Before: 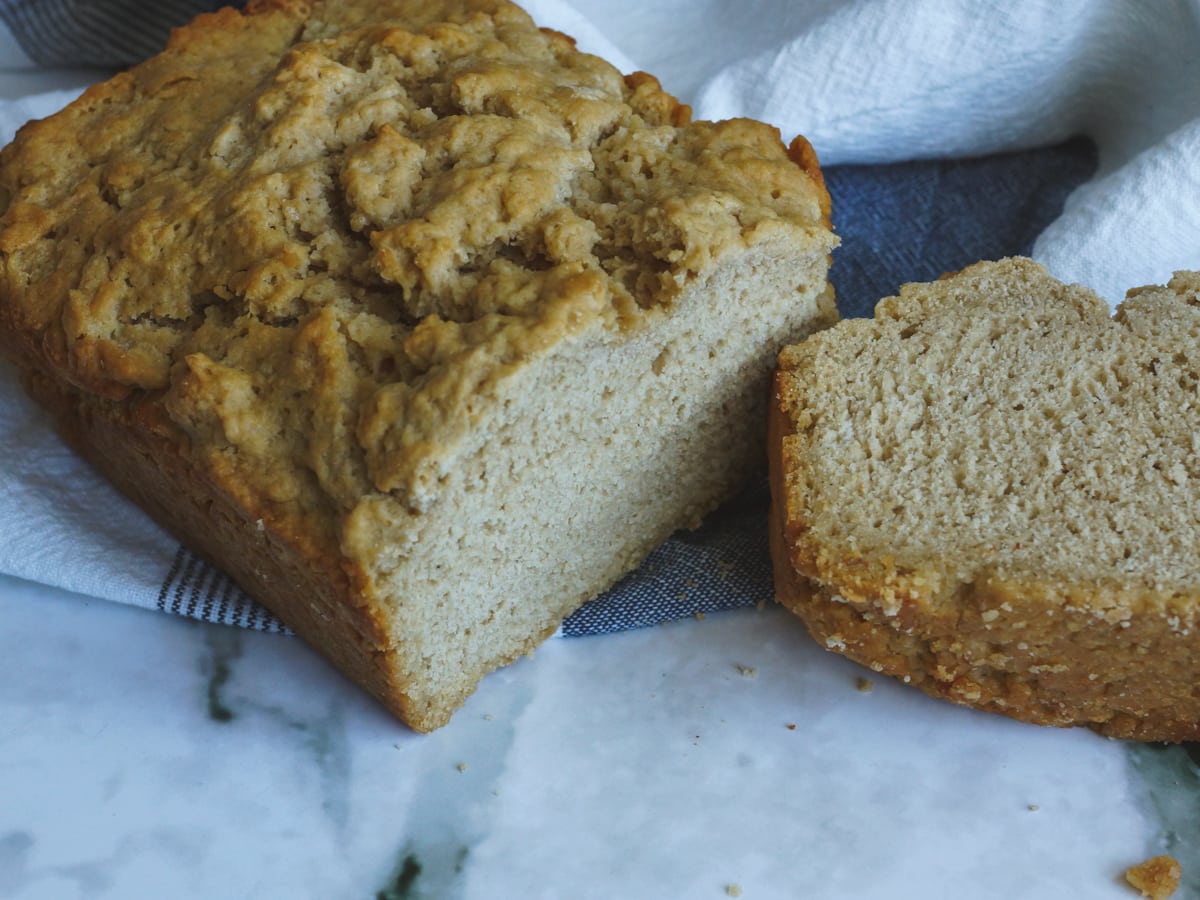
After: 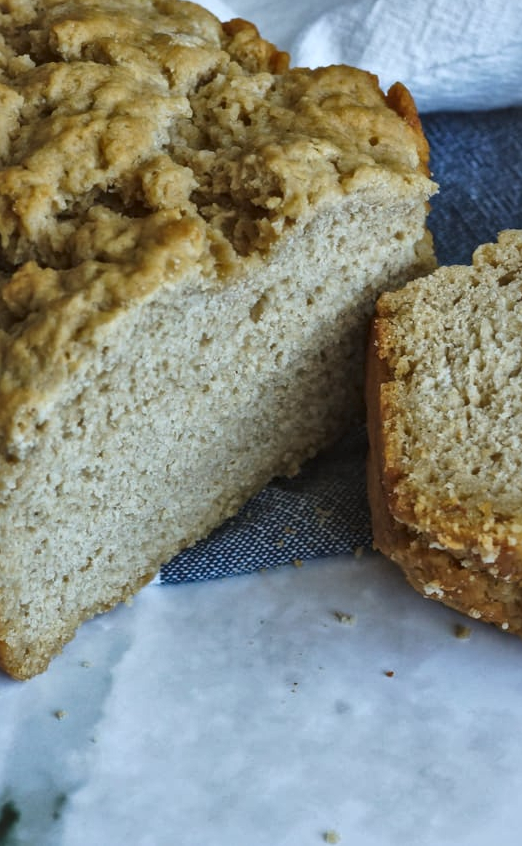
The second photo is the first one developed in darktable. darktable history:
crop: left 33.541%, top 5.999%, right 22.877%
local contrast: mode bilateral grid, contrast 20, coarseness 19, detail 163%, midtone range 0.2
